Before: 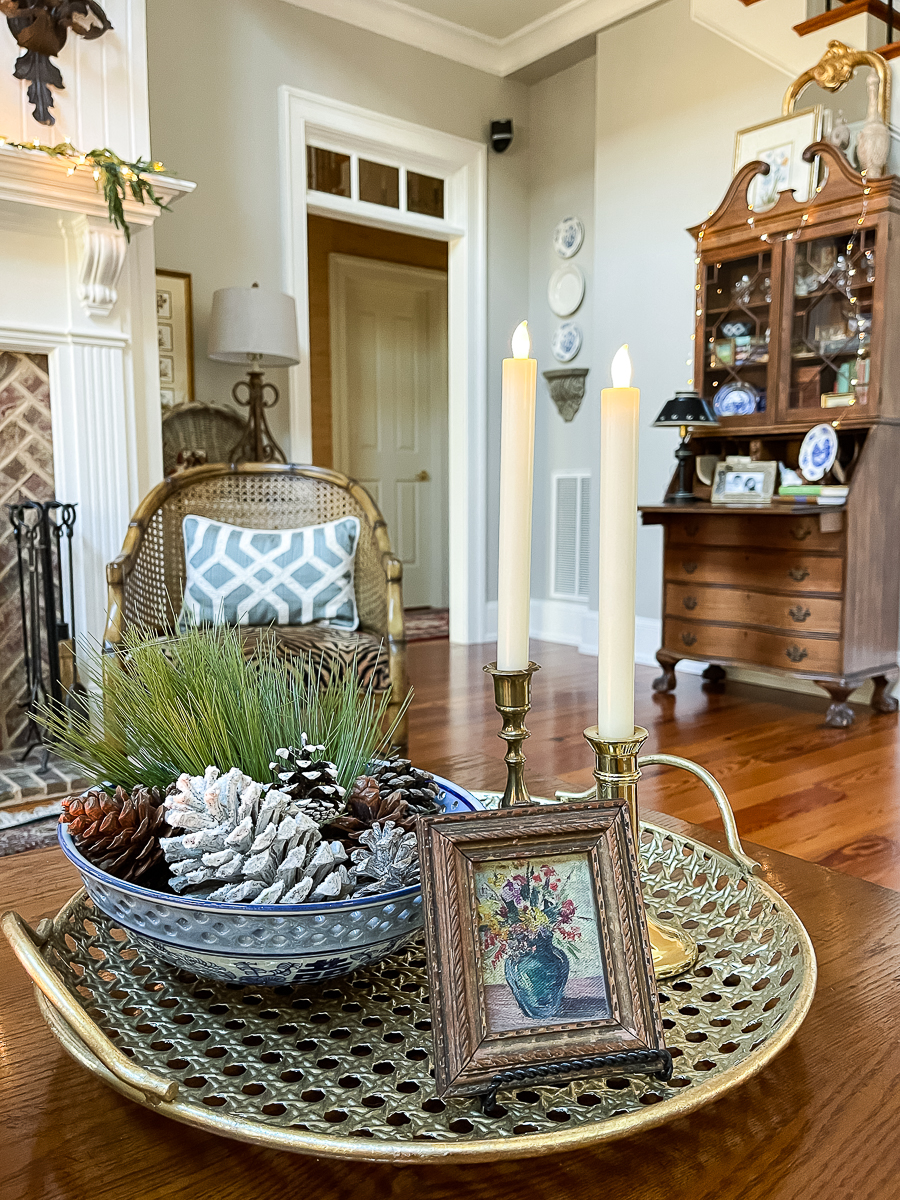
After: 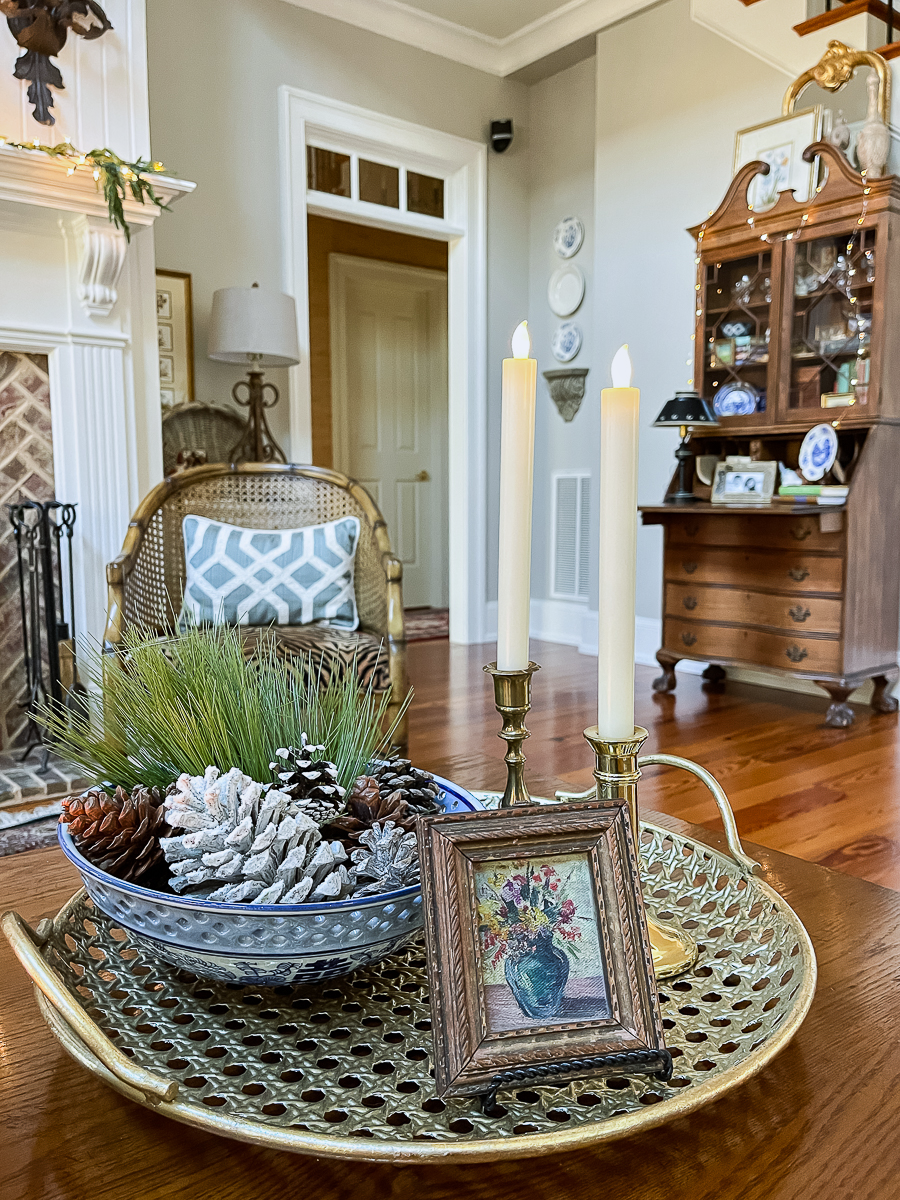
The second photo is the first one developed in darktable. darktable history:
white balance: red 0.983, blue 1.036
tone equalizer: -8 EV -0.002 EV, -7 EV 0.005 EV, -6 EV -0.009 EV, -5 EV 0.011 EV, -4 EV -0.012 EV, -3 EV 0.007 EV, -2 EV -0.062 EV, -1 EV -0.293 EV, +0 EV -0.582 EV, smoothing diameter 2%, edges refinement/feathering 20, mask exposure compensation -1.57 EV, filter diffusion 5
